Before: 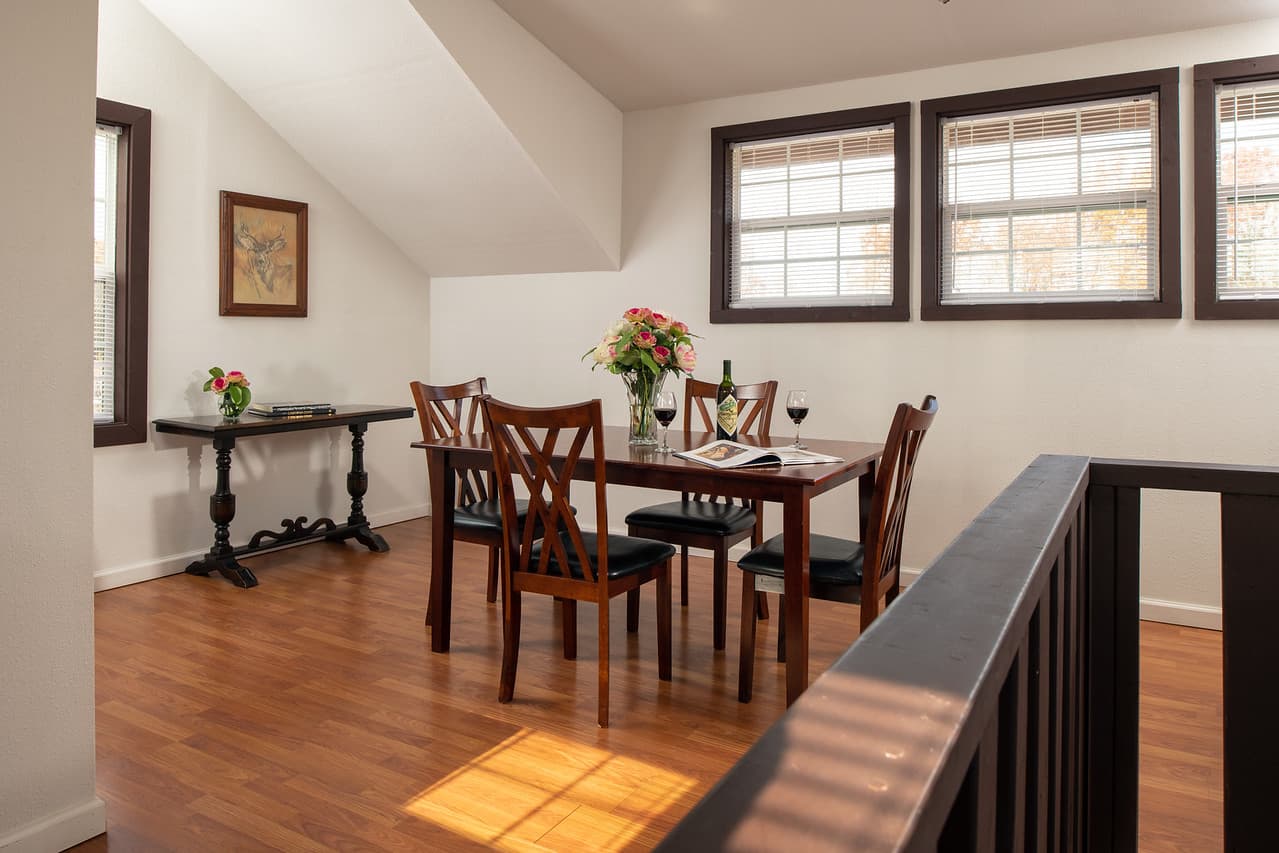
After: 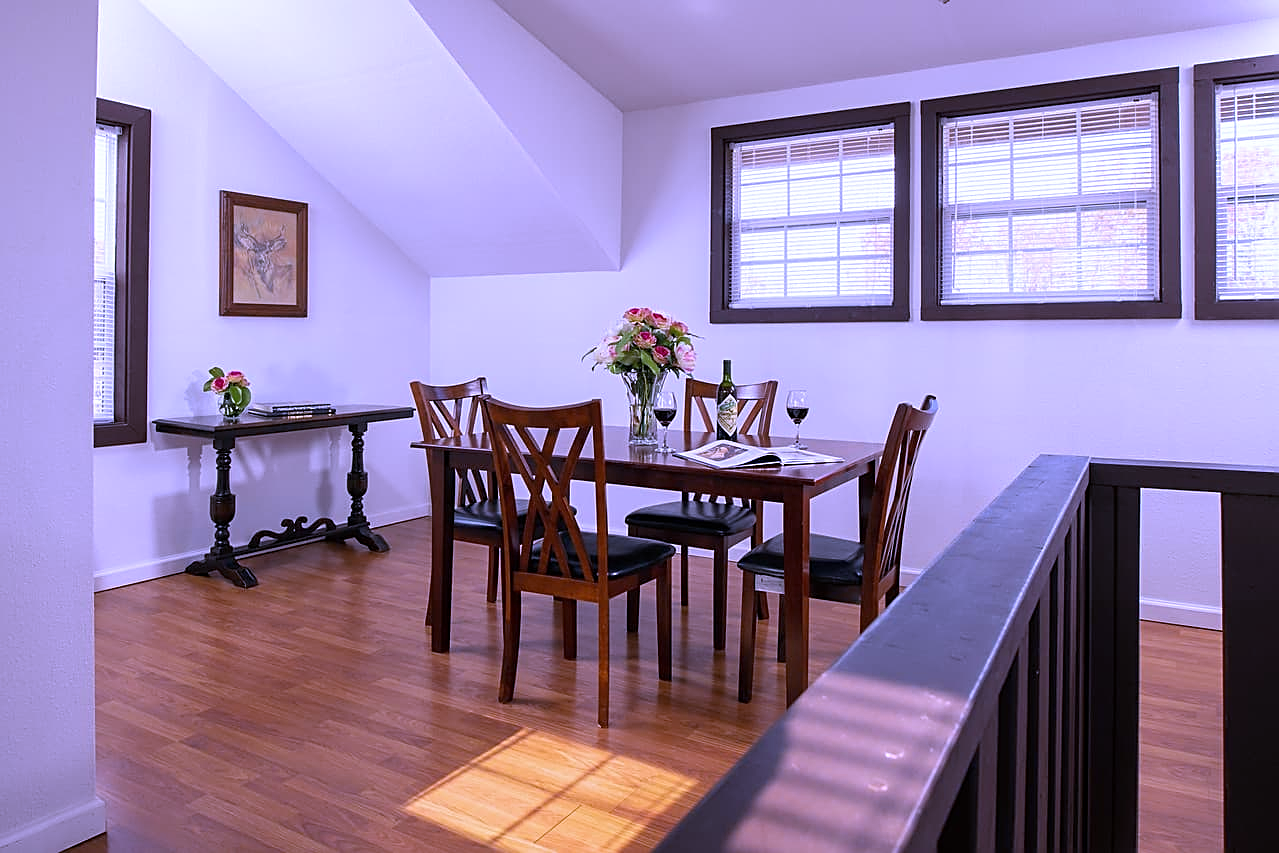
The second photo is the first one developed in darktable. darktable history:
white balance: red 0.98, blue 1.61
sharpen: amount 0.55
